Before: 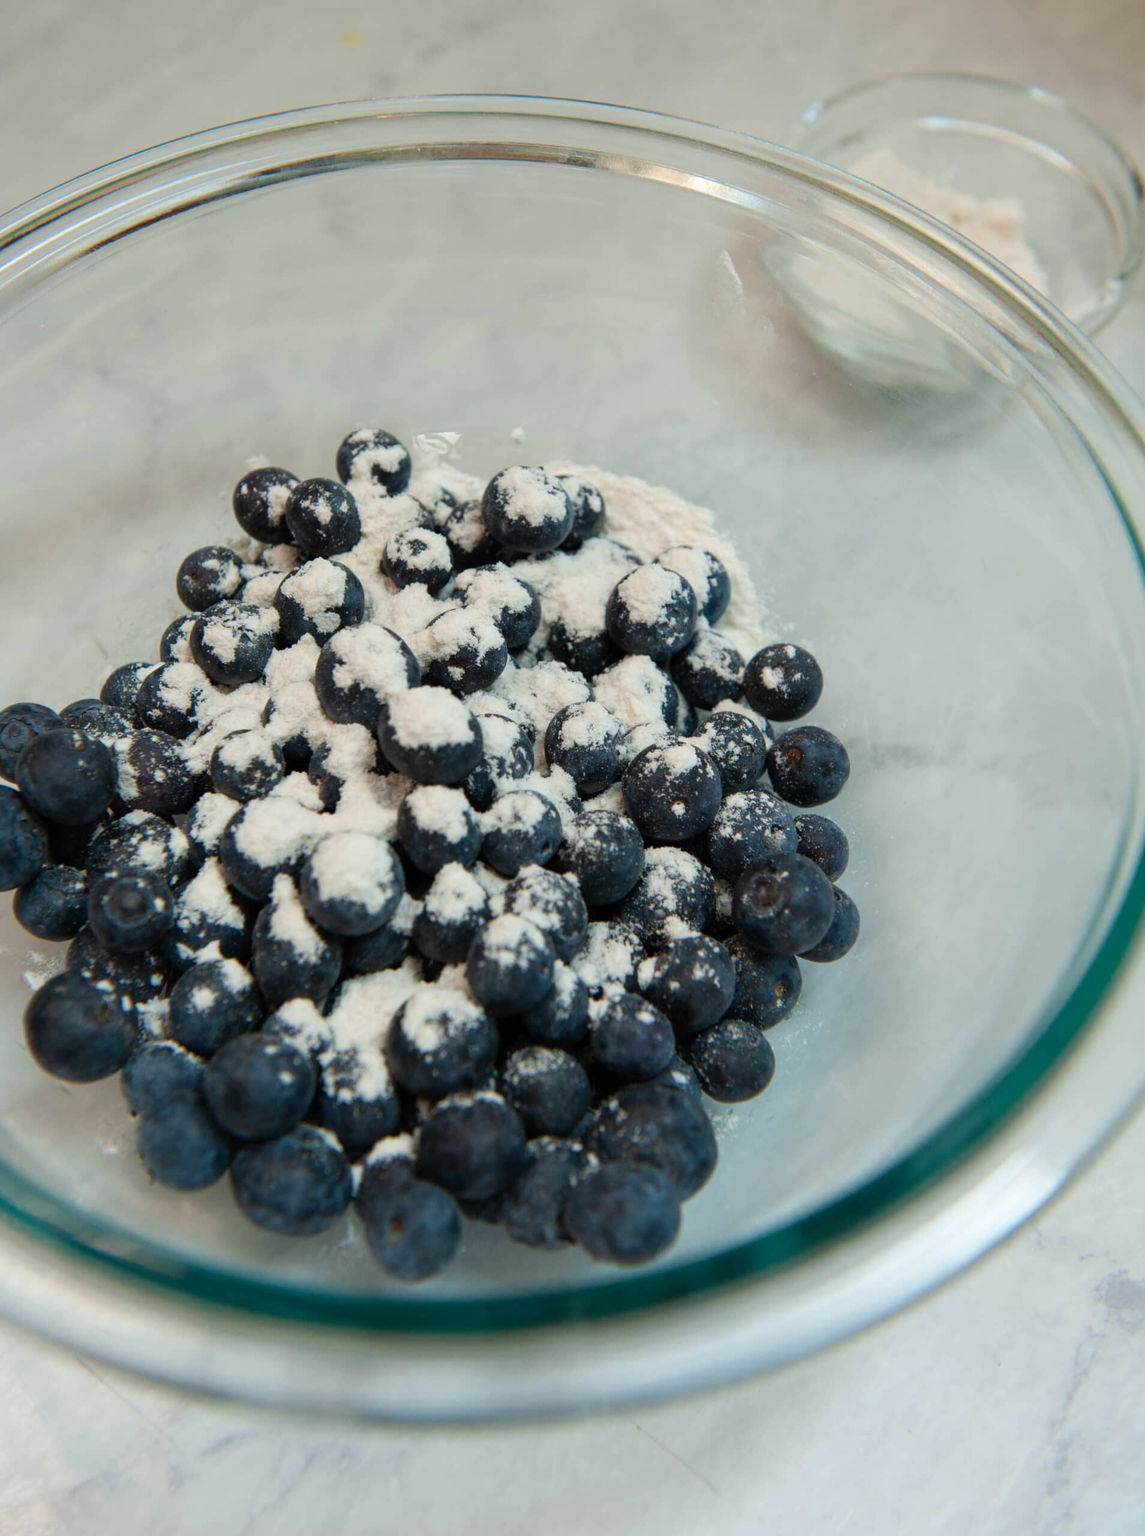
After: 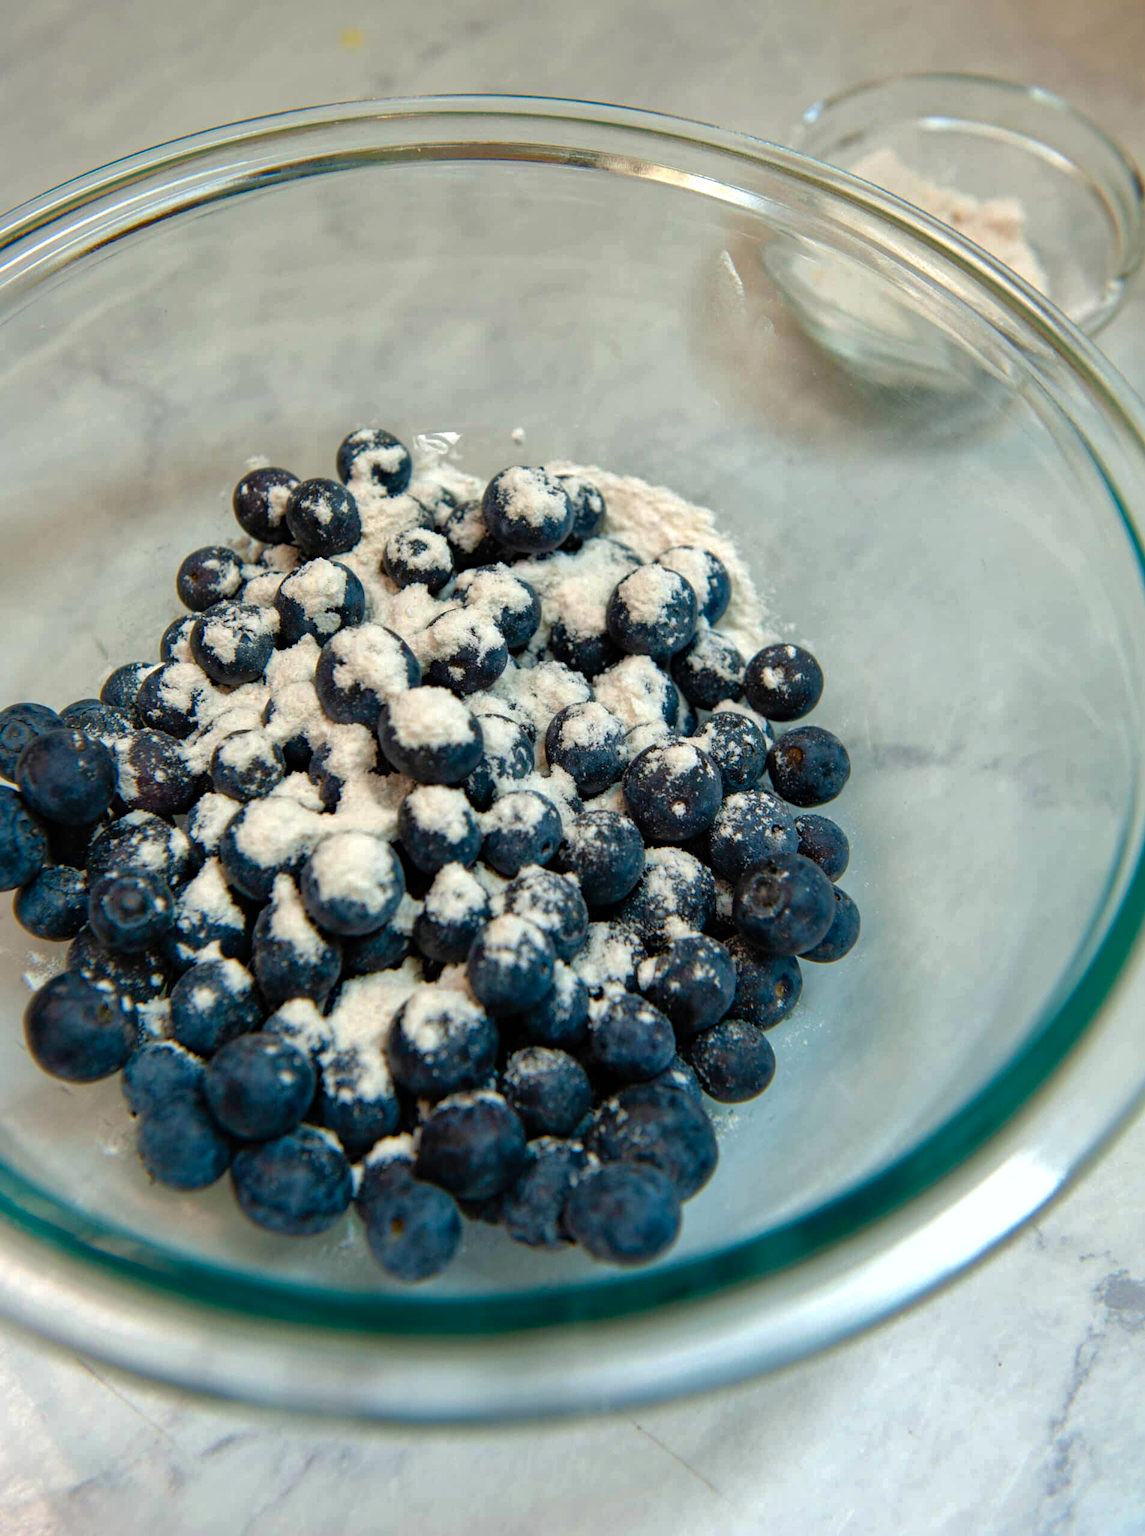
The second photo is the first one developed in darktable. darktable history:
color balance rgb: shadows lift › luminance -20%, power › hue 72.24°, highlights gain › luminance 15%, global offset › hue 171.6°, perceptual saturation grading › highlights -15%, perceptual saturation grading › shadows 25%, global vibrance 30%, contrast 10%
shadows and highlights: on, module defaults
haze removal: compatibility mode true, adaptive false
